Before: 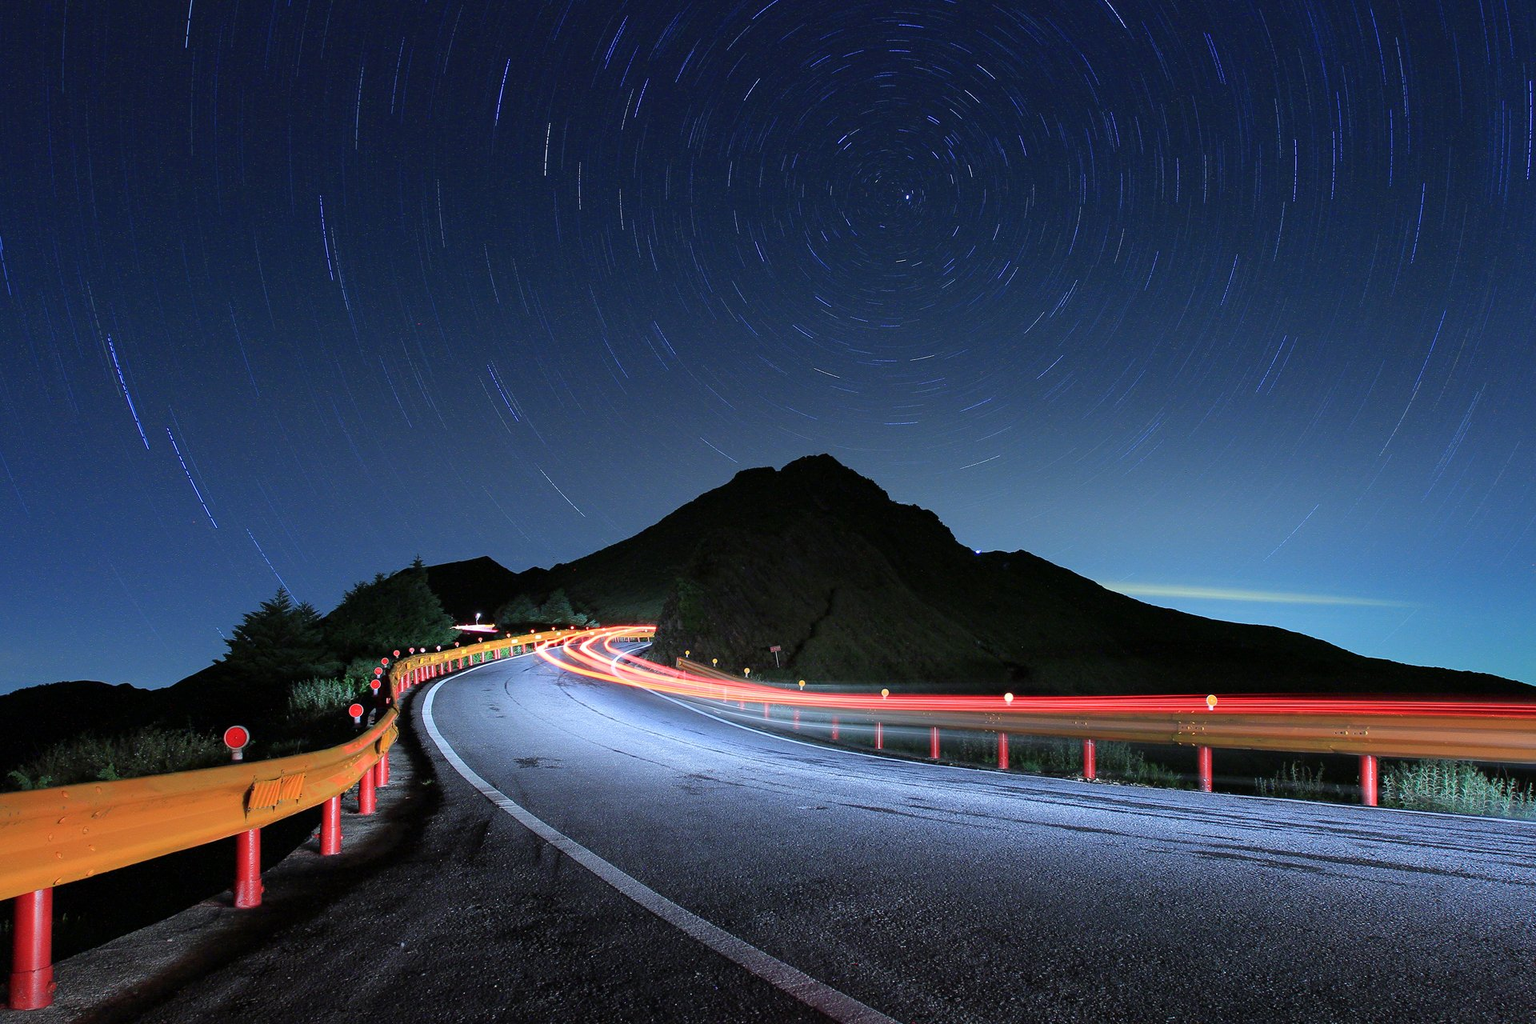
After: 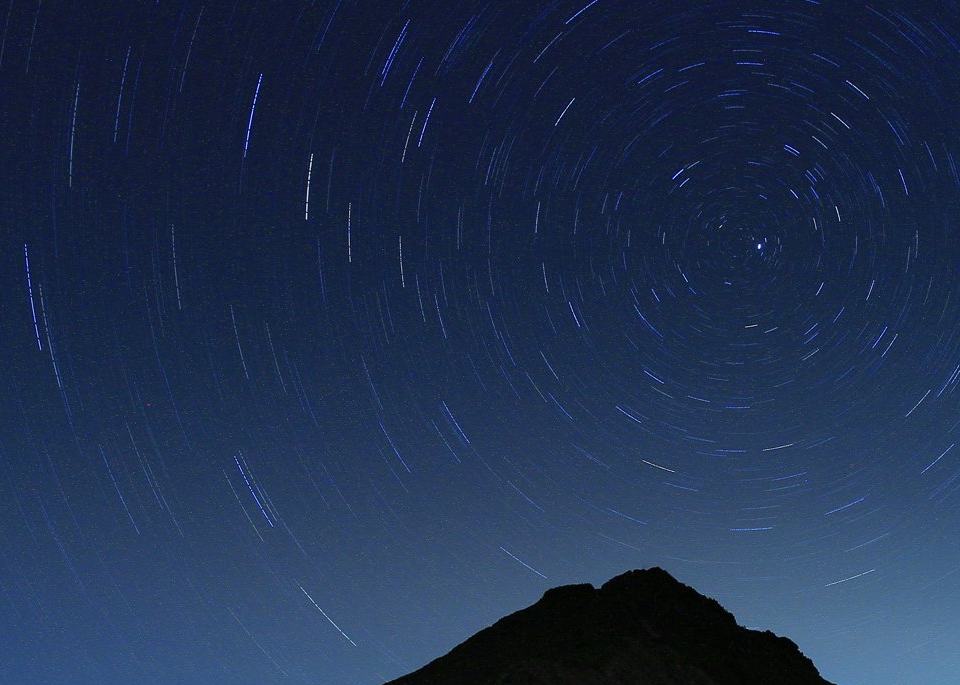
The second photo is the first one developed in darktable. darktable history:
crop: left 19.556%, right 30.401%, bottom 46.458%
color zones: curves: ch1 [(0, 0.455) (0.063, 0.455) (0.286, 0.495) (0.429, 0.5) (0.571, 0.5) (0.714, 0.5) (0.857, 0.5) (1, 0.455)]; ch2 [(0, 0.532) (0.063, 0.521) (0.233, 0.447) (0.429, 0.489) (0.571, 0.5) (0.714, 0.5) (0.857, 0.5) (1, 0.532)]
